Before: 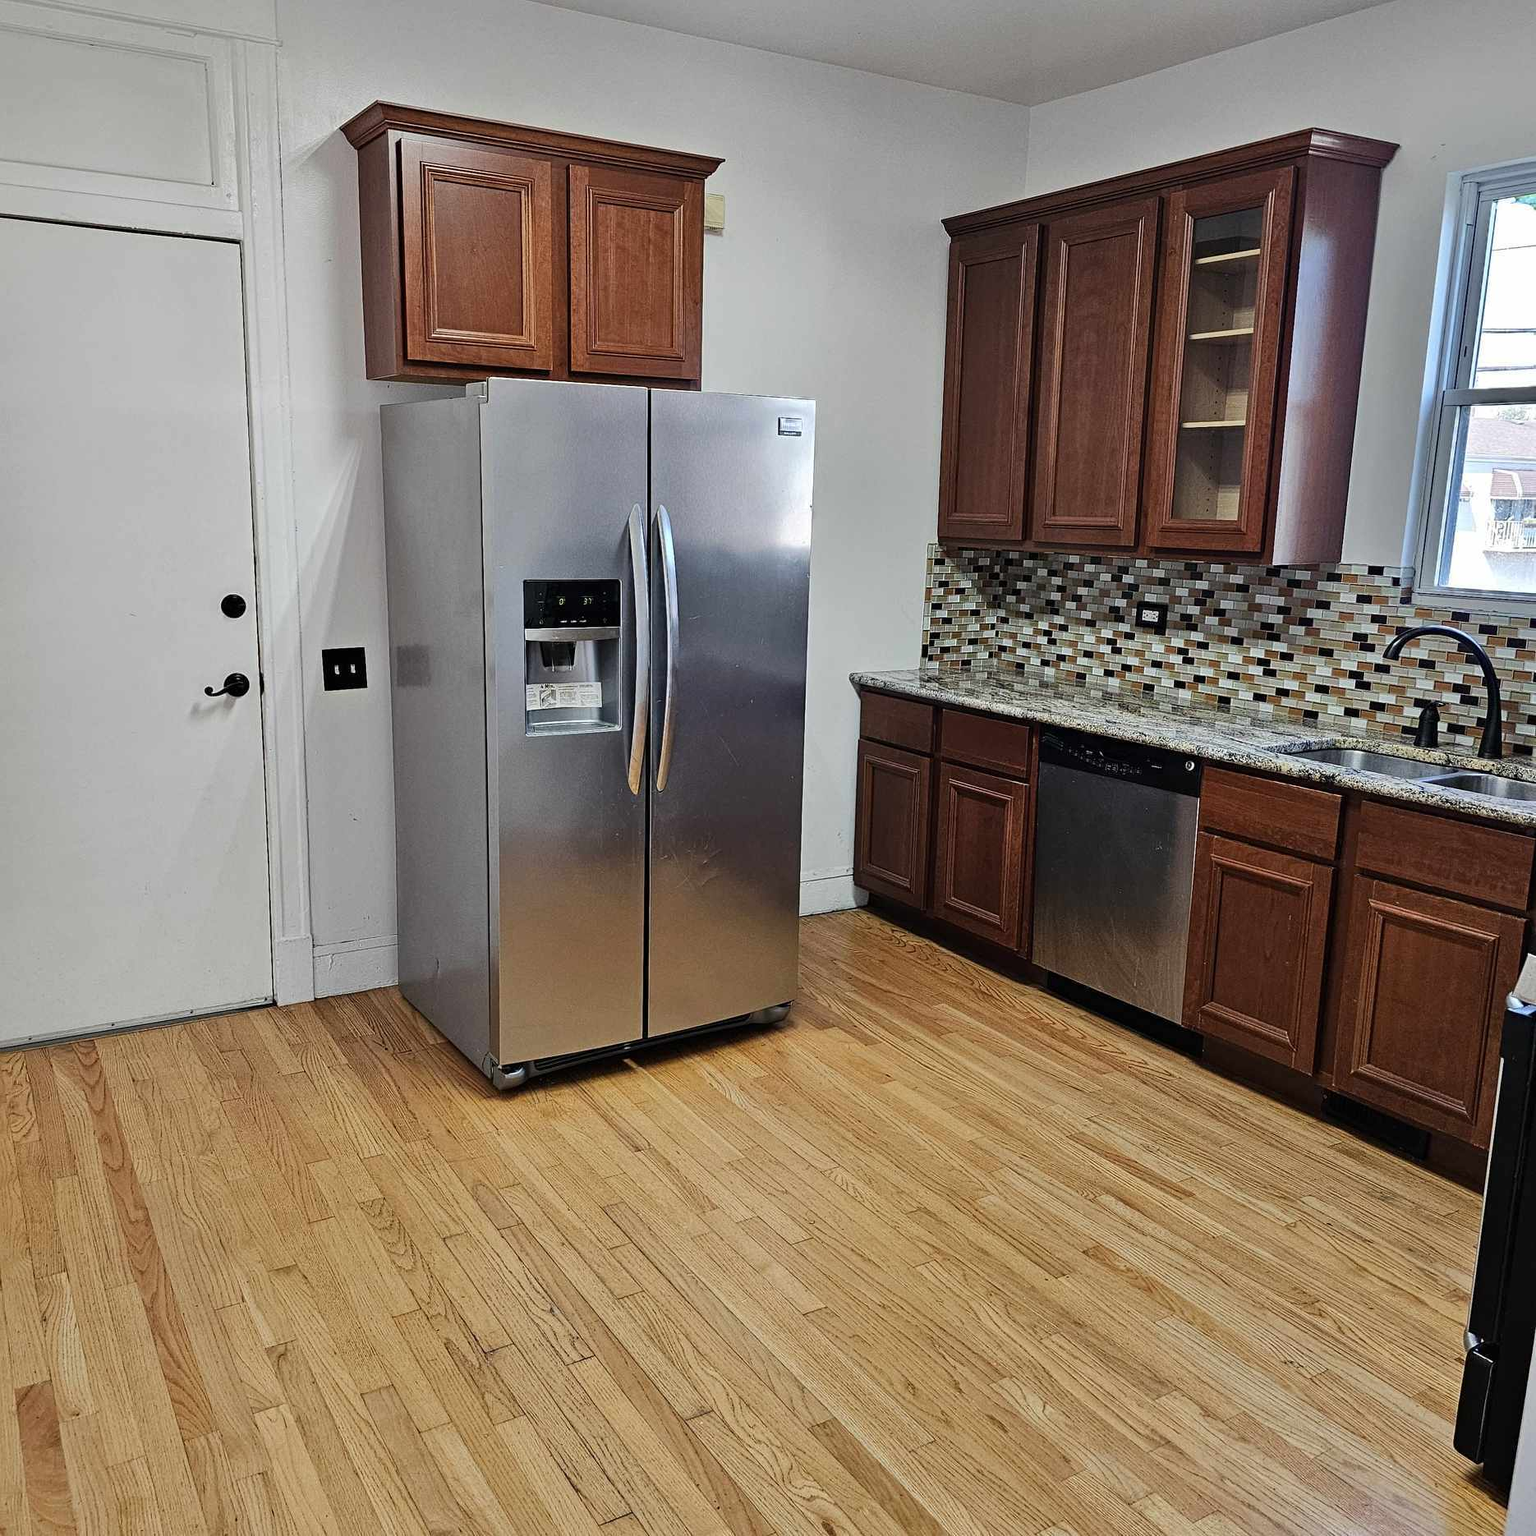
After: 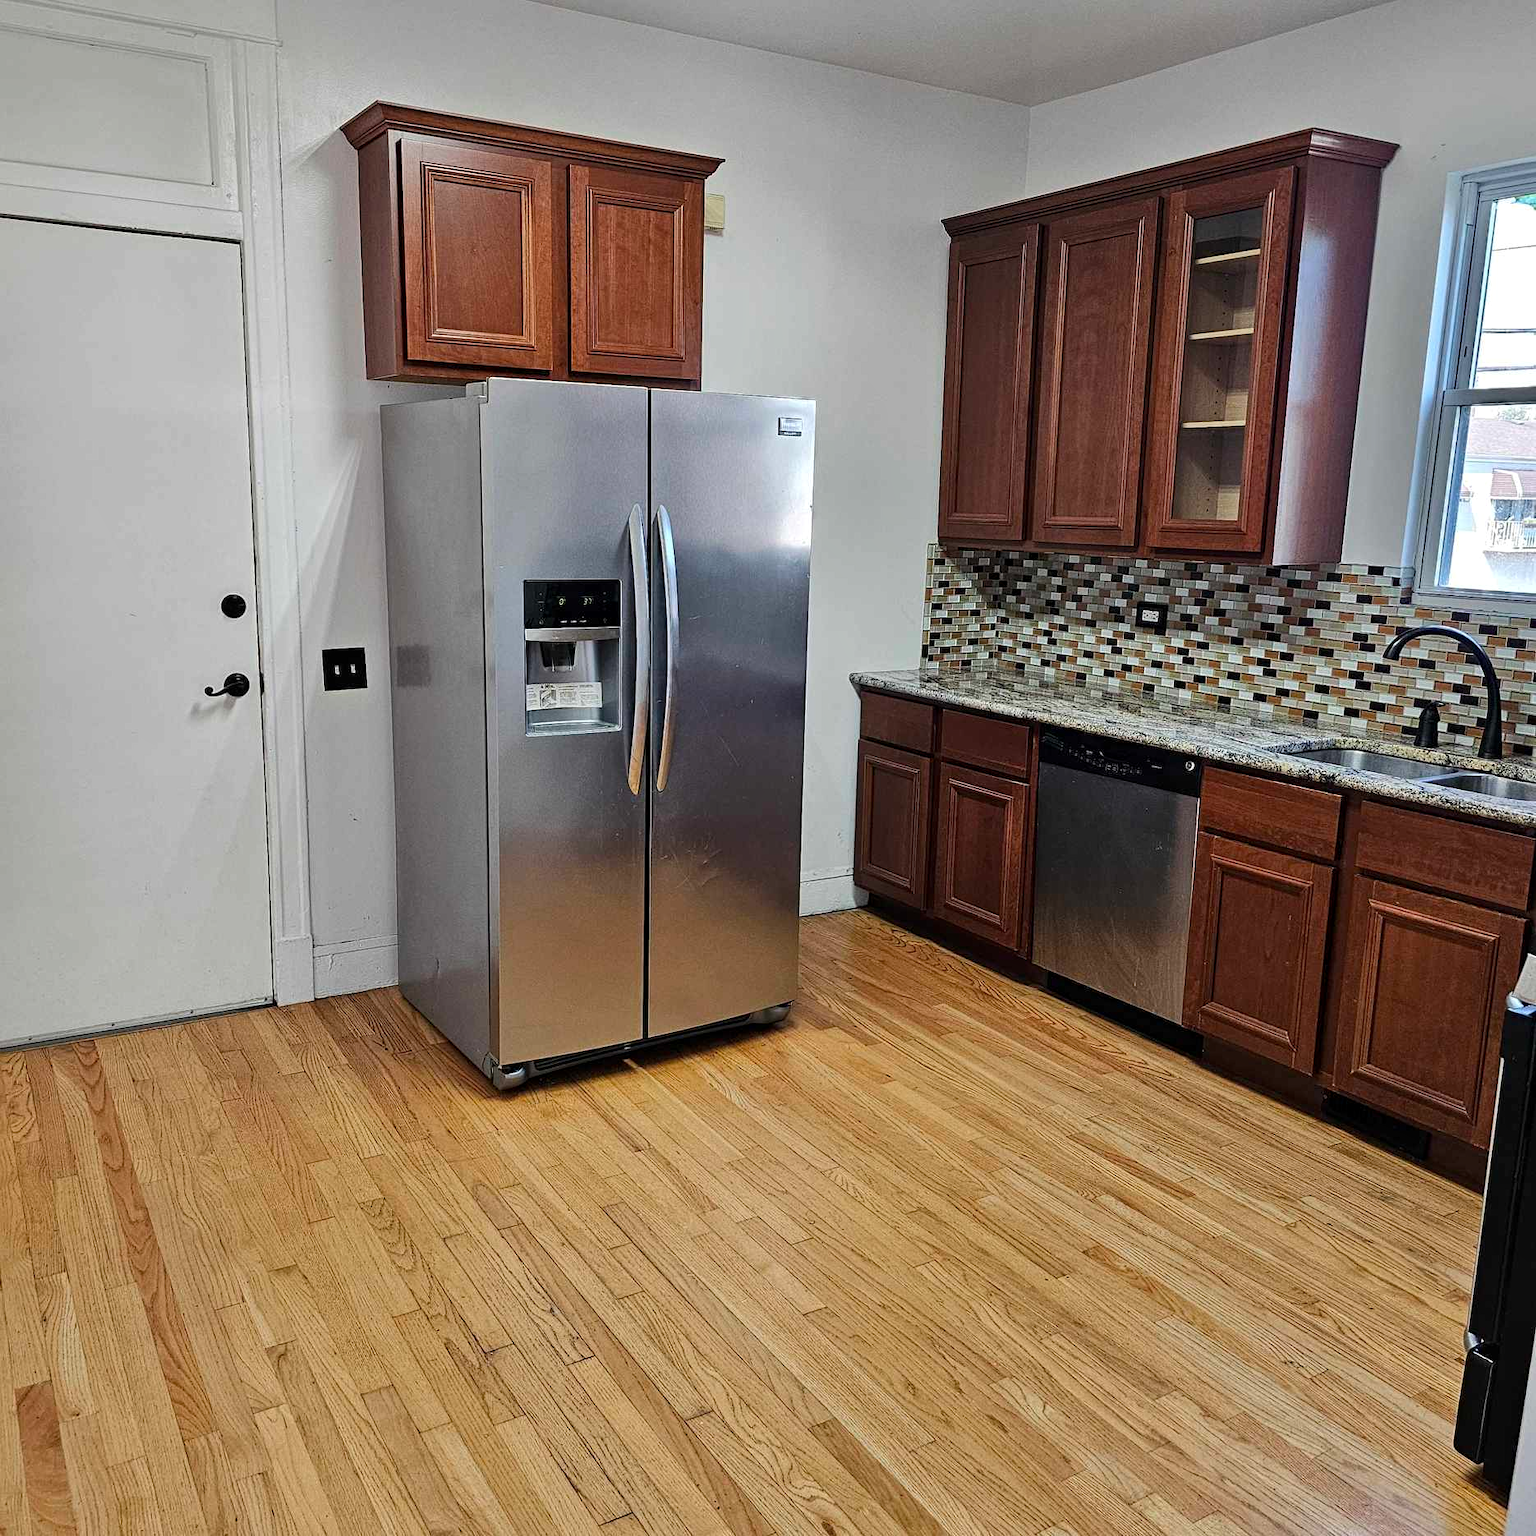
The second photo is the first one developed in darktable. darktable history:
local contrast: highlights 101%, shadows 97%, detail 119%, midtone range 0.2
